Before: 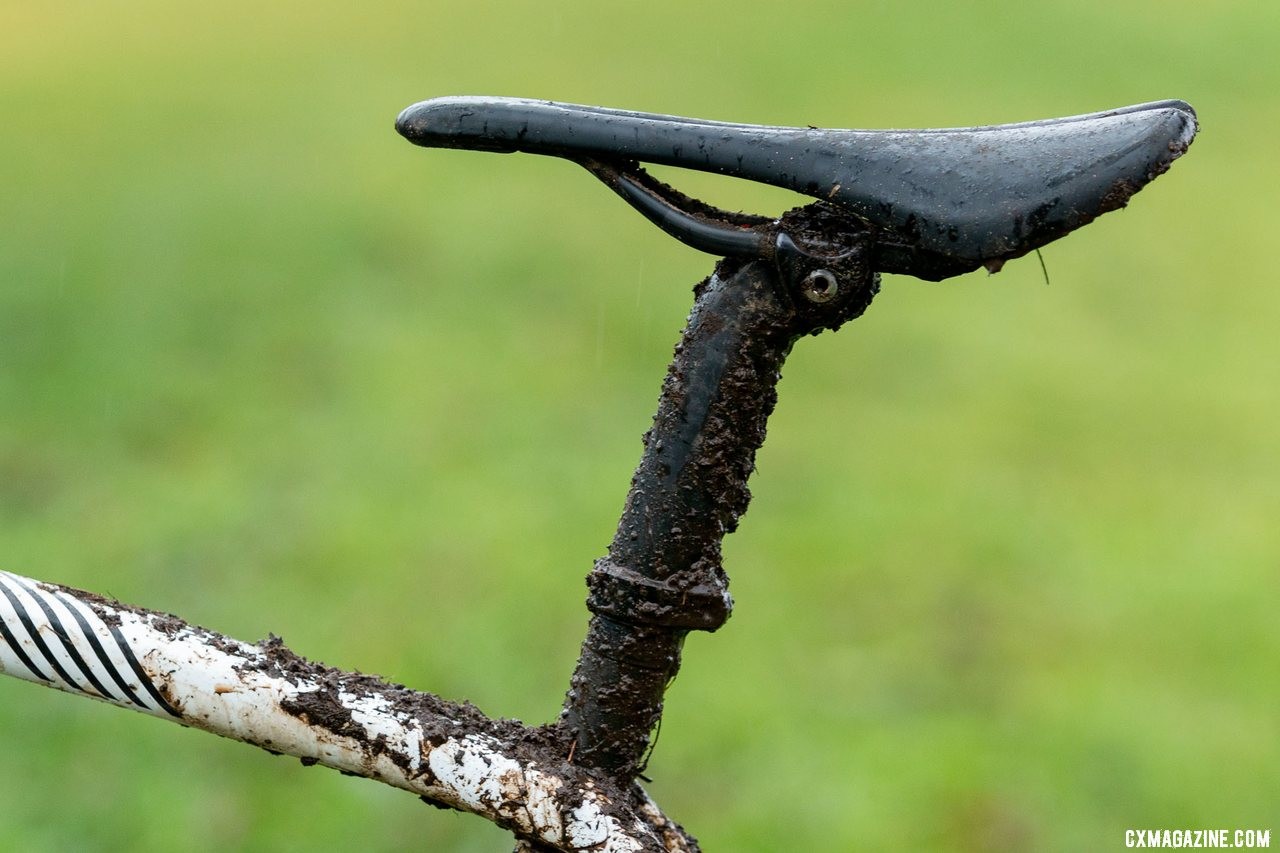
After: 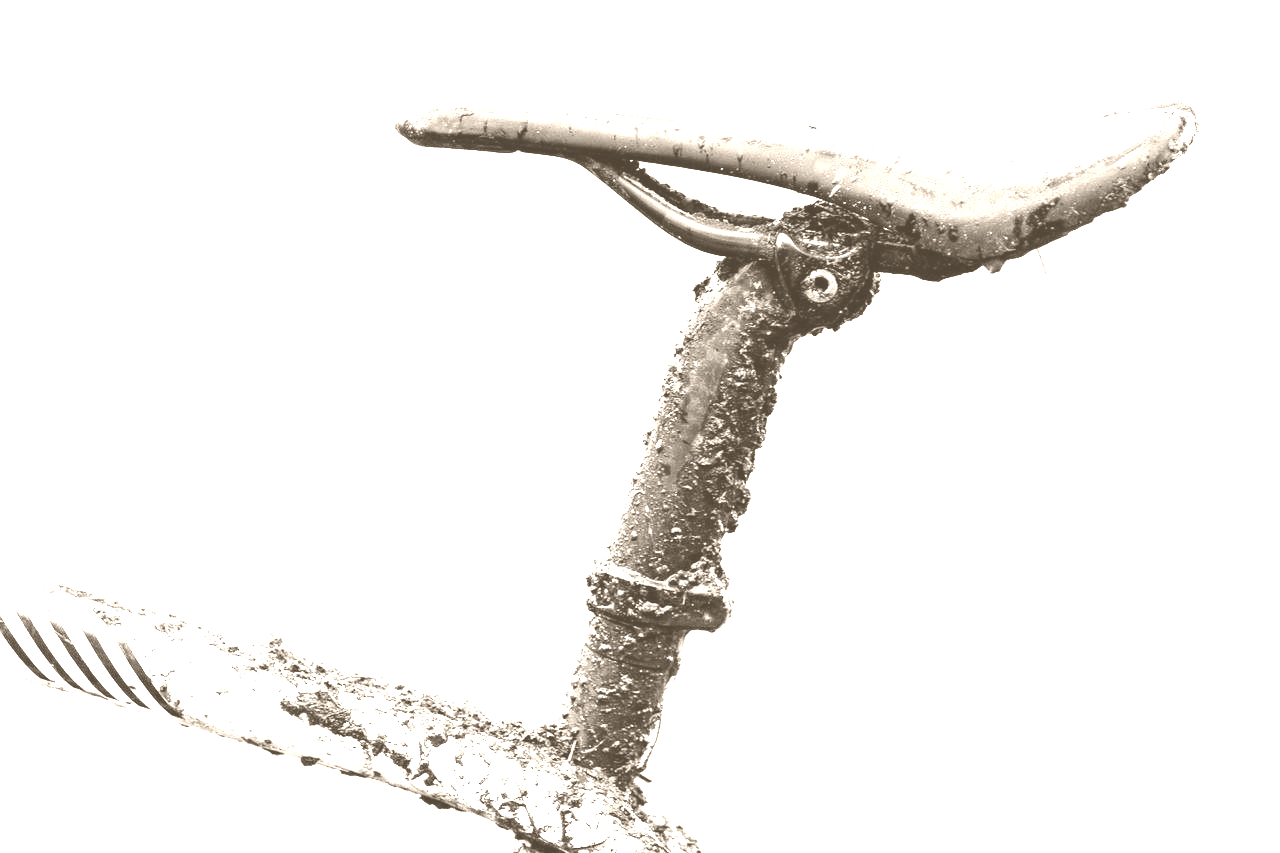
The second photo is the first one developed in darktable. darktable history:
levels: levels [0, 0.374, 0.749]
colorize: hue 34.49°, saturation 35.33%, source mix 100%, version 1
exposure: black level correction 0, exposure 1.1 EV, compensate highlight preservation false
contrast brightness saturation: contrast 0.08, saturation 0.2
